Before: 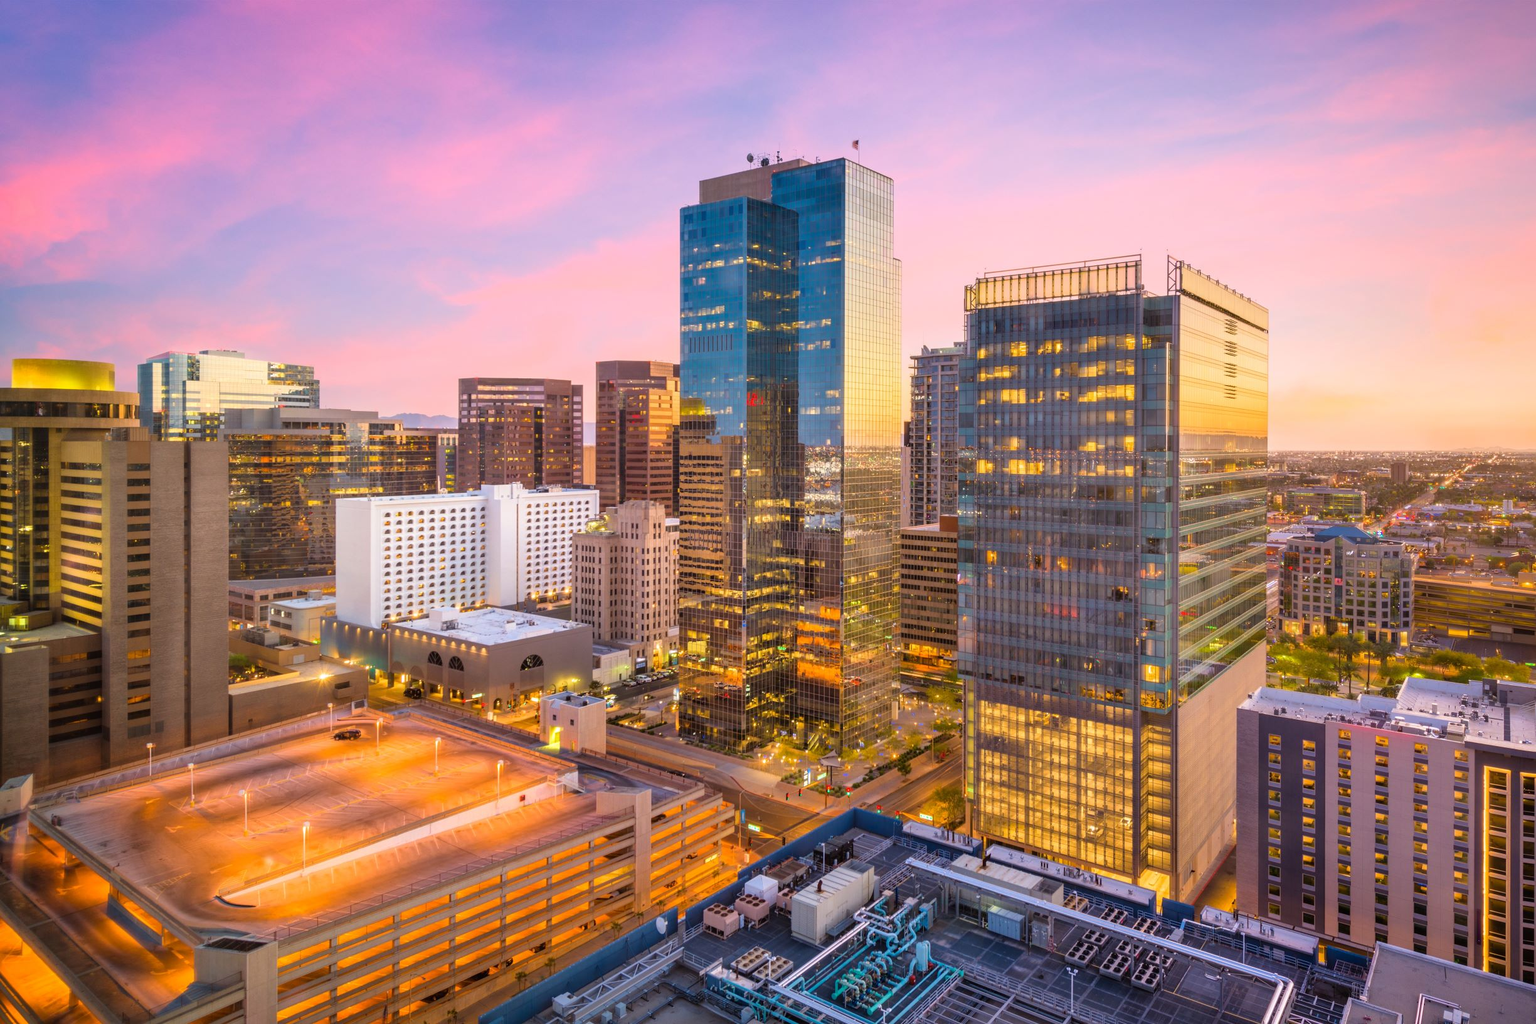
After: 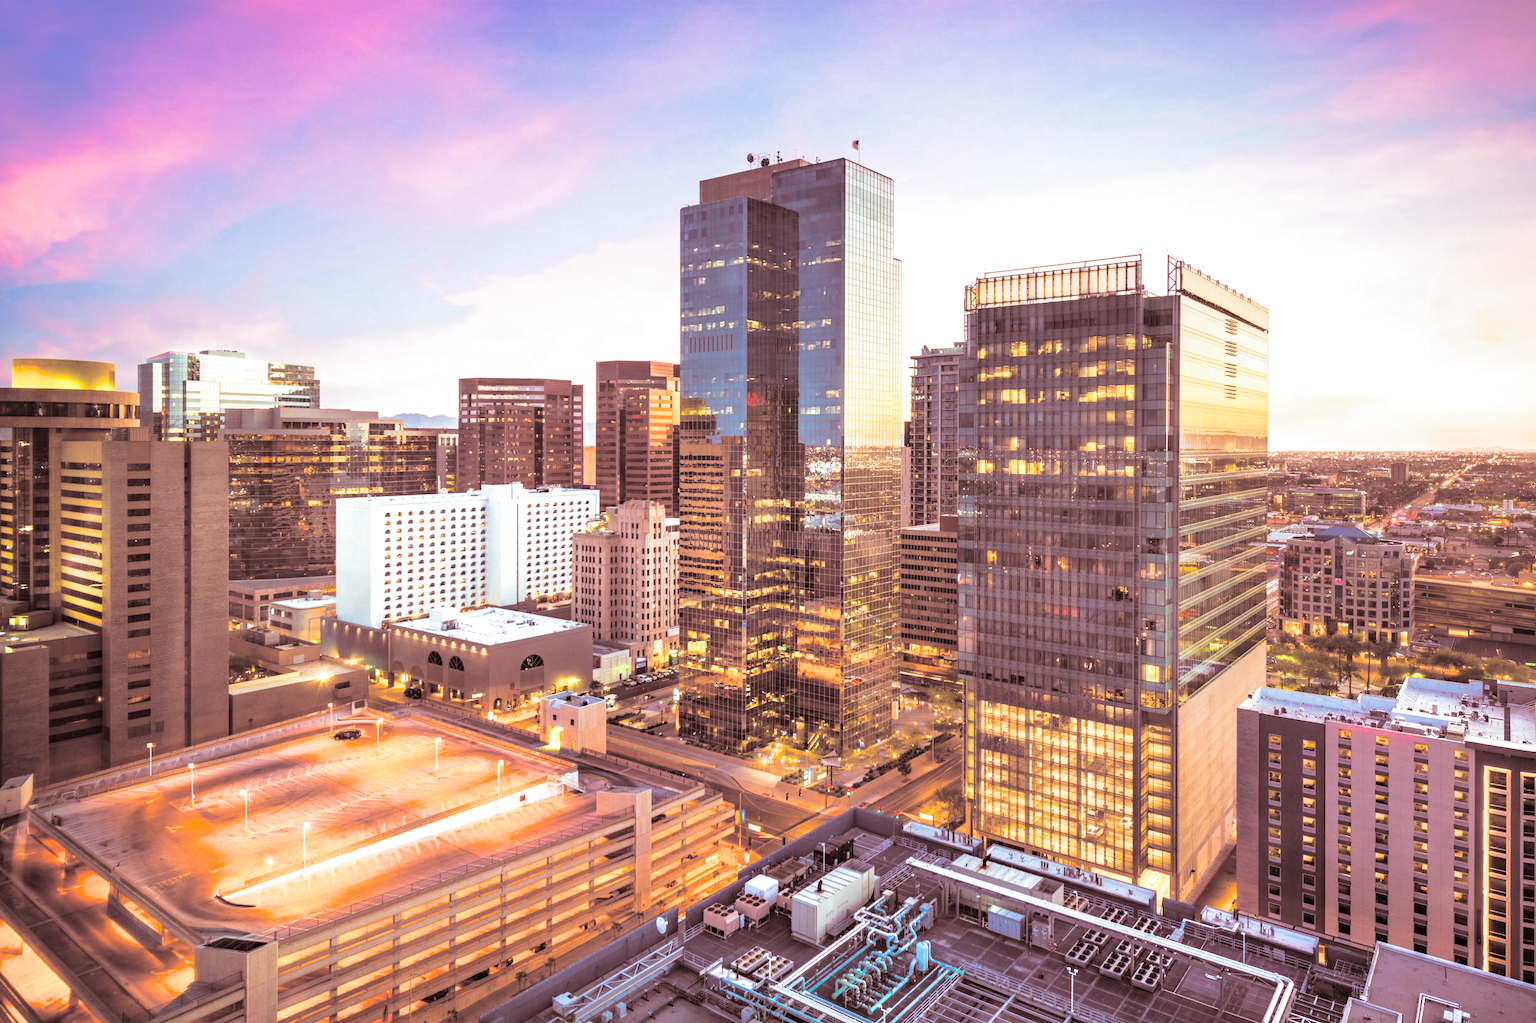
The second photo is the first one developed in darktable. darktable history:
local contrast: mode bilateral grid, contrast 100, coarseness 100, detail 91%, midtone range 0.2
graduated density: rotation -0.352°, offset 57.64
exposure: black level correction 0, exposure 1 EV, compensate exposure bias true, compensate highlight preservation false
split-toning: shadows › saturation 0.3, highlights › hue 180°, highlights › saturation 0.3, compress 0%
haze removal: compatibility mode true, adaptive false
